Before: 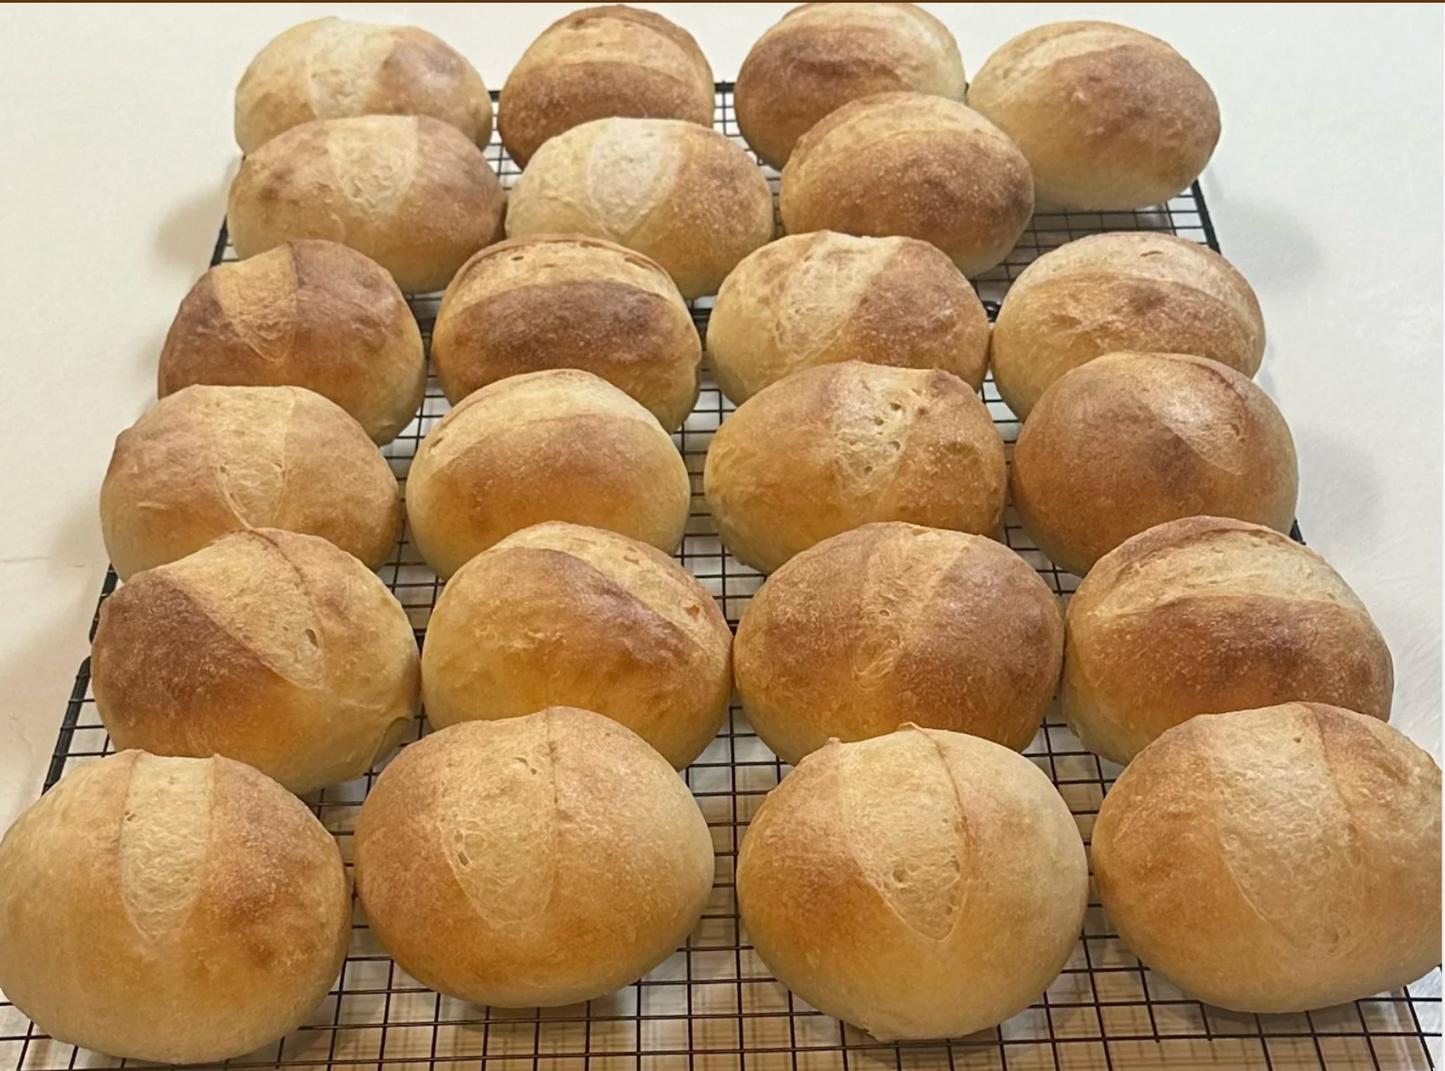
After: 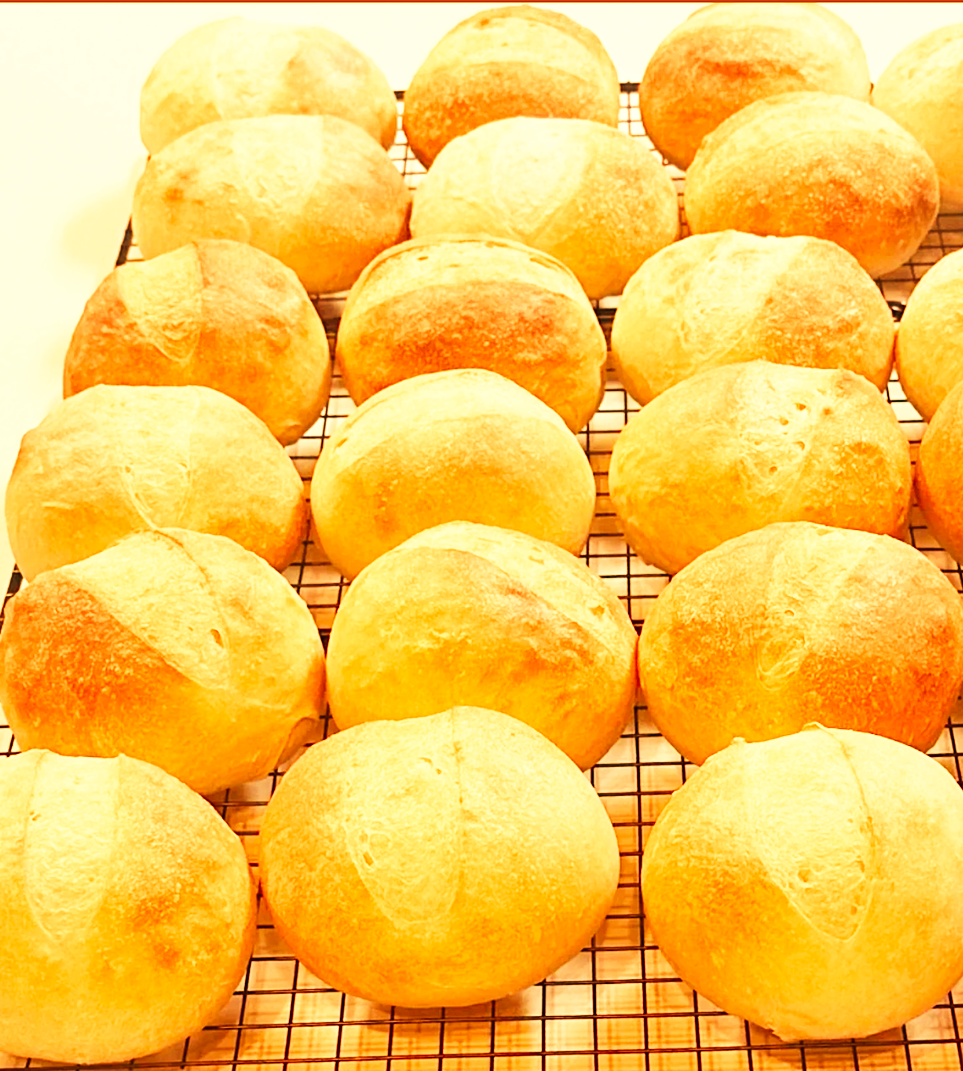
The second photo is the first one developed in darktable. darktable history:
crop and rotate: left 6.617%, right 26.717%
white balance: red 1.467, blue 0.684
base curve: curves: ch0 [(0, 0) (0.007, 0.004) (0.027, 0.03) (0.046, 0.07) (0.207, 0.54) (0.442, 0.872) (0.673, 0.972) (1, 1)], preserve colors none
